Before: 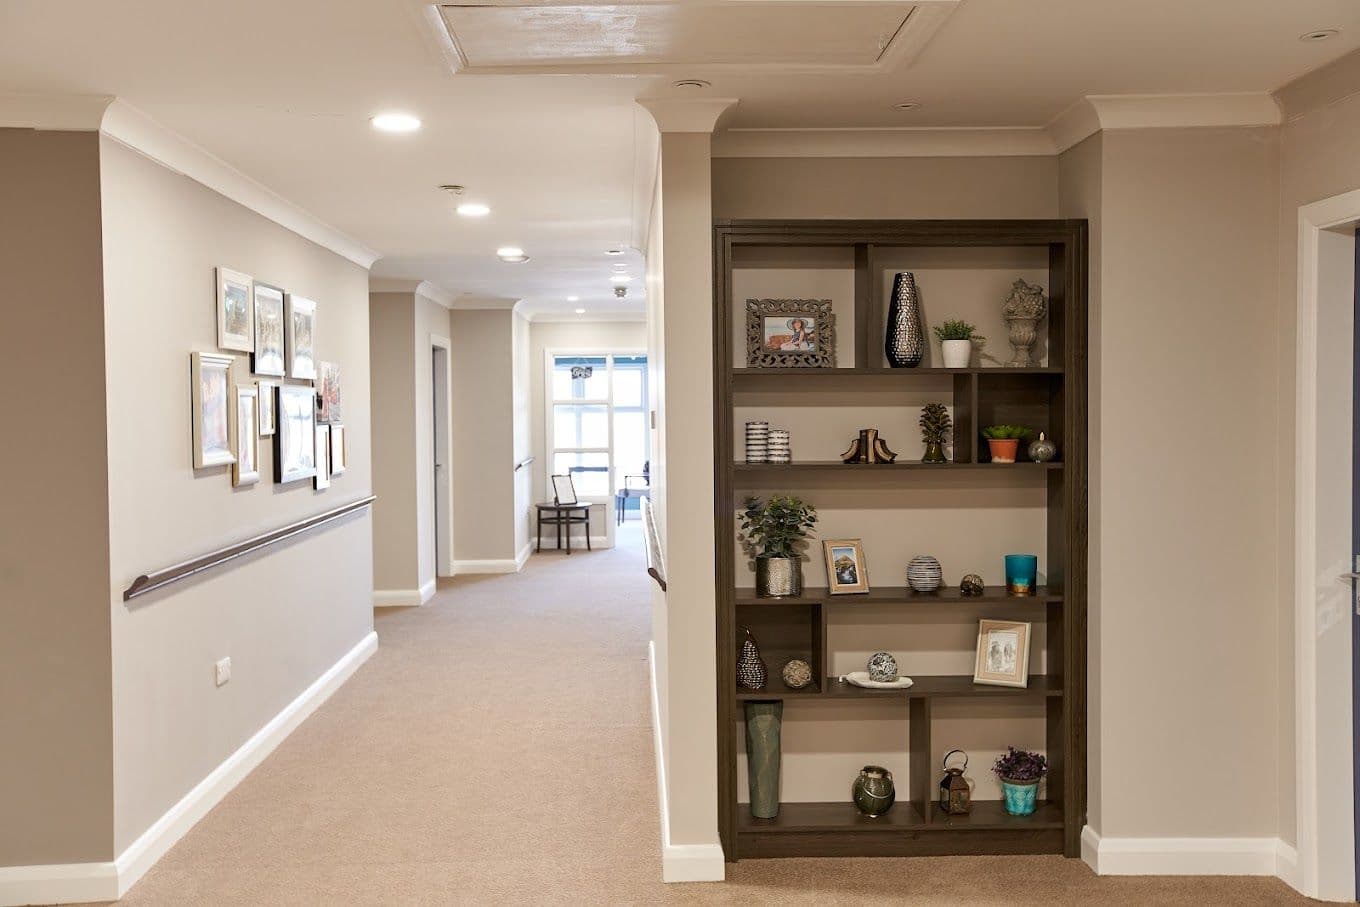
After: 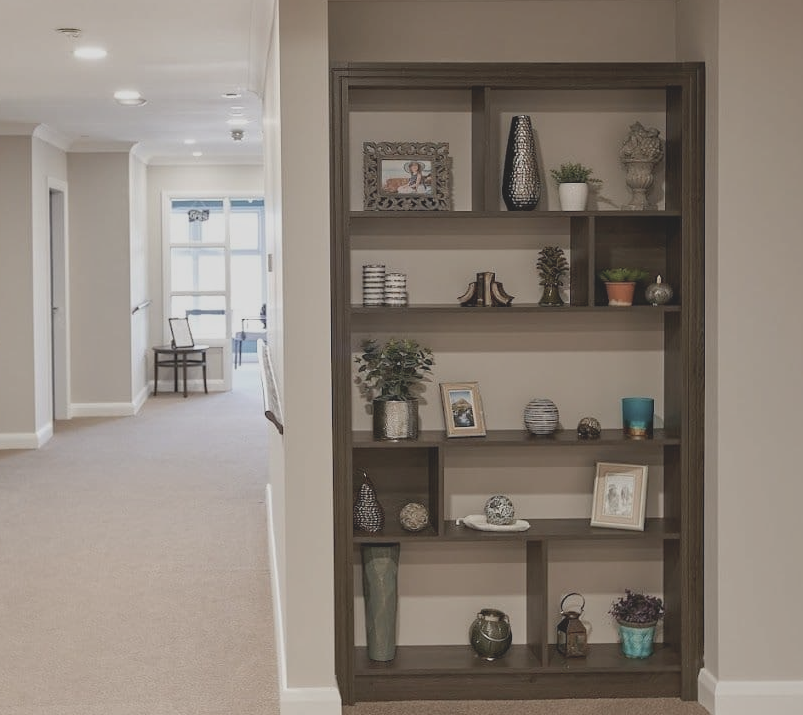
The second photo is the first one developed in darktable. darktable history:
crop and rotate: left 28.175%, top 17.36%, right 12.755%, bottom 3.759%
contrast brightness saturation: contrast -0.258, saturation -0.441
